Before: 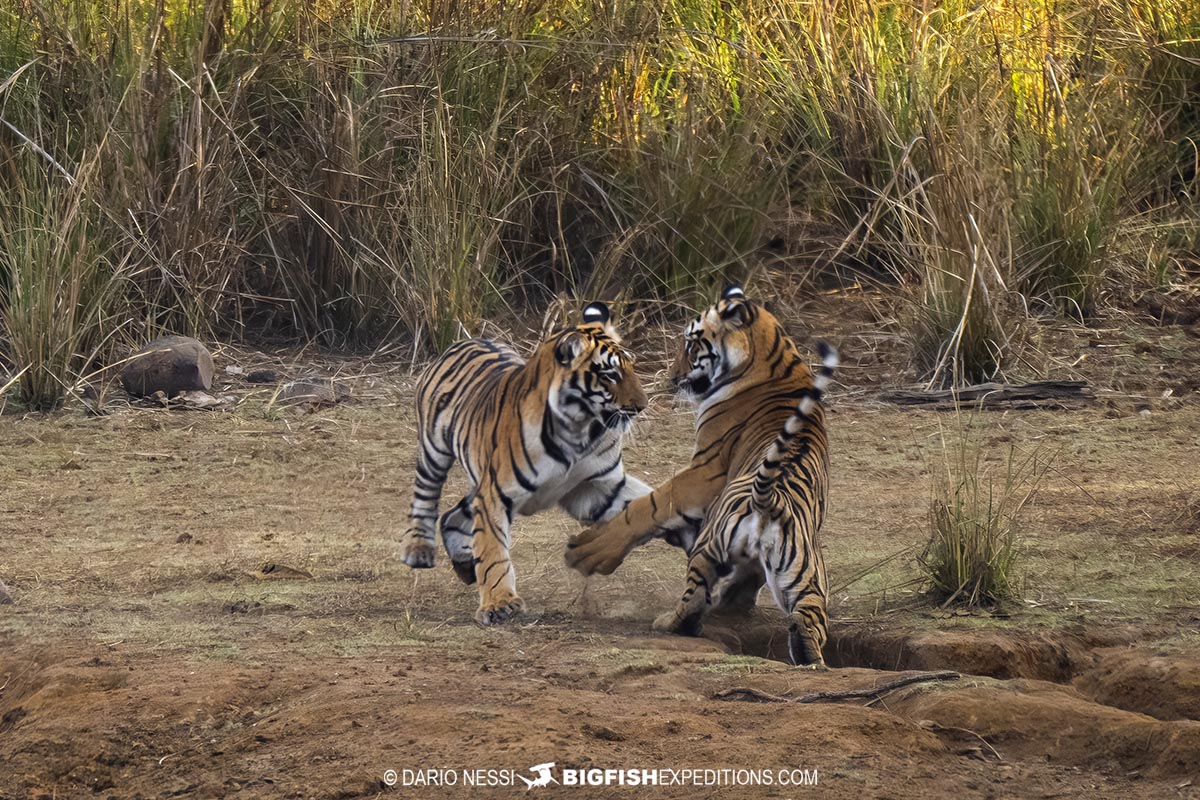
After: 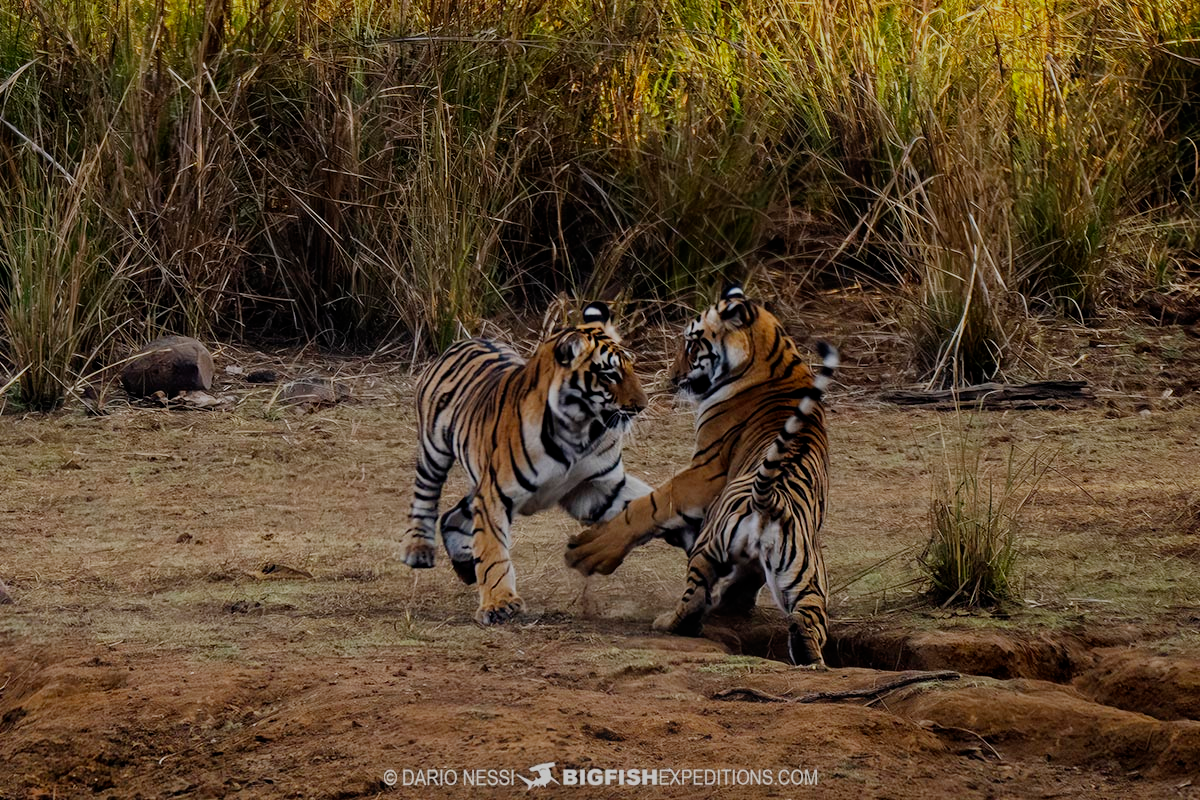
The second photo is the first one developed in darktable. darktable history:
filmic rgb: middle gray luminance 29%, black relative exposure -10.3 EV, white relative exposure 5.5 EV, threshold 6 EV, target black luminance 0%, hardness 3.95, latitude 2.04%, contrast 1.132, highlights saturation mix 5%, shadows ↔ highlights balance 15.11%, preserve chrominance no, color science v3 (2019), use custom middle-gray values true, iterations of high-quality reconstruction 0, enable highlight reconstruction true
bloom: on, module defaults
